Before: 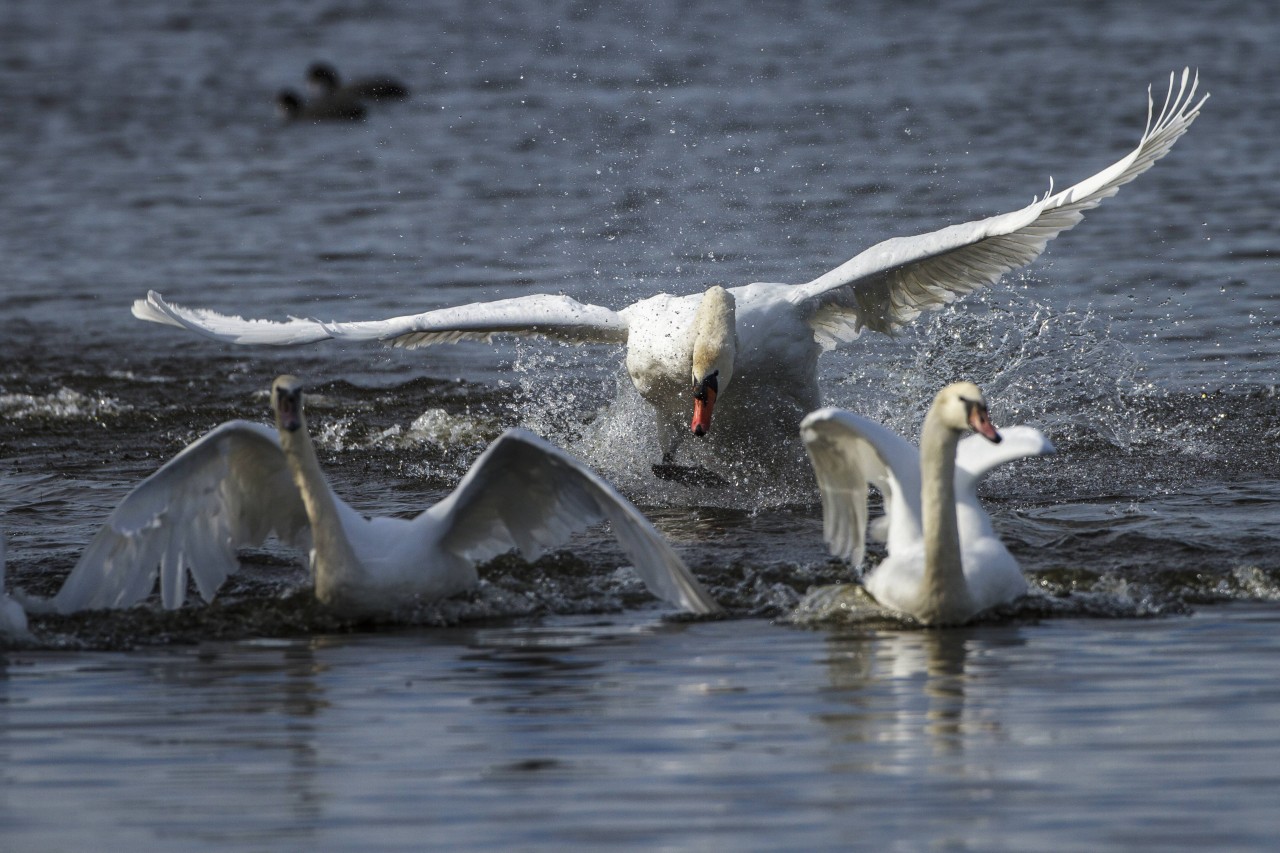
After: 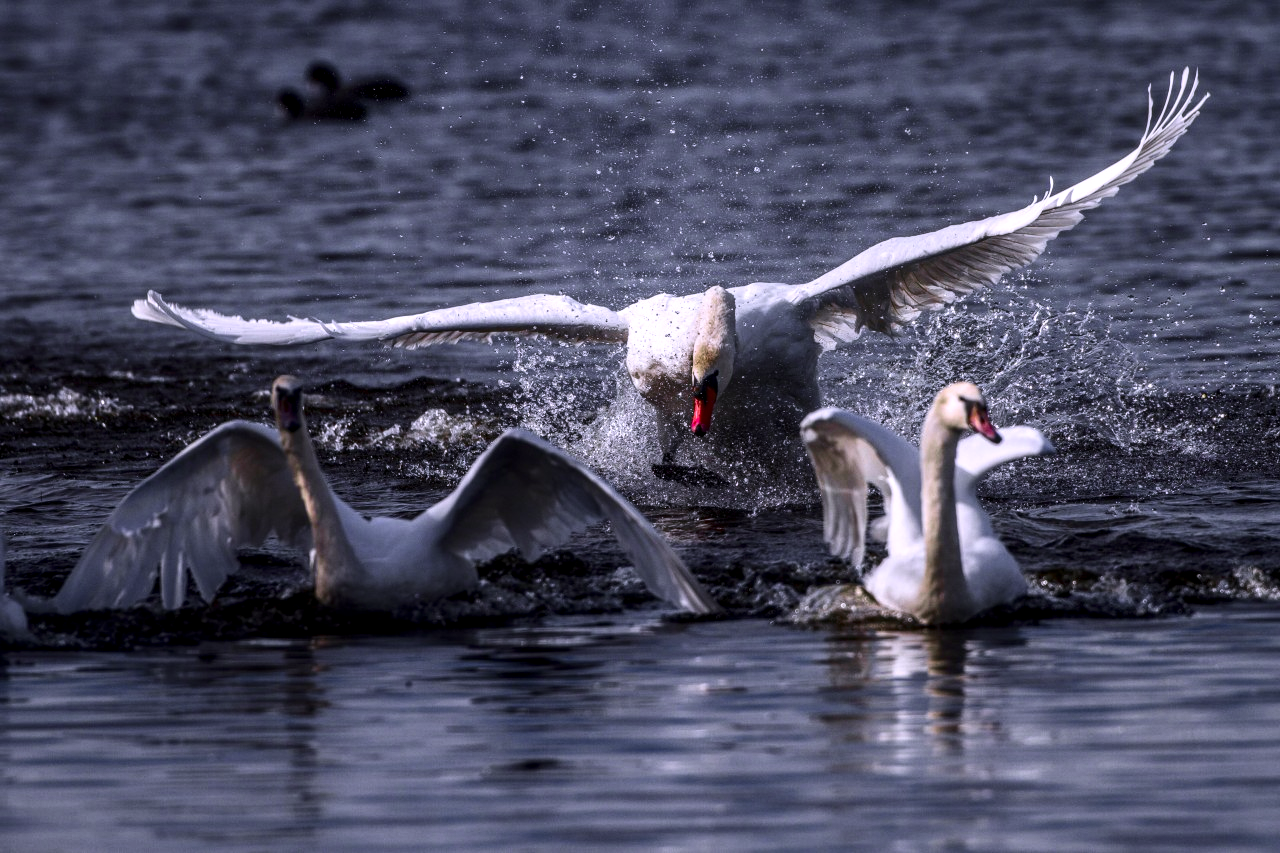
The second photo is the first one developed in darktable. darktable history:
contrast brightness saturation: contrast 0.21, brightness -0.11, saturation 0.21
white balance: red 1.042, blue 1.17
local contrast: detail 130%
color zones: curves: ch0 [(0, 0.48) (0.209, 0.398) (0.305, 0.332) (0.429, 0.493) (0.571, 0.5) (0.714, 0.5) (0.857, 0.5) (1, 0.48)]; ch1 [(0, 0.736) (0.143, 0.625) (0.225, 0.371) (0.429, 0.256) (0.571, 0.241) (0.714, 0.213) (0.857, 0.48) (1, 0.736)]; ch2 [(0, 0.448) (0.143, 0.498) (0.286, 0.5) (0.429, 0.5) (0.571, 0.5) (0.714, 0.5) (0.857, 0.5) (1, 0.448)]
